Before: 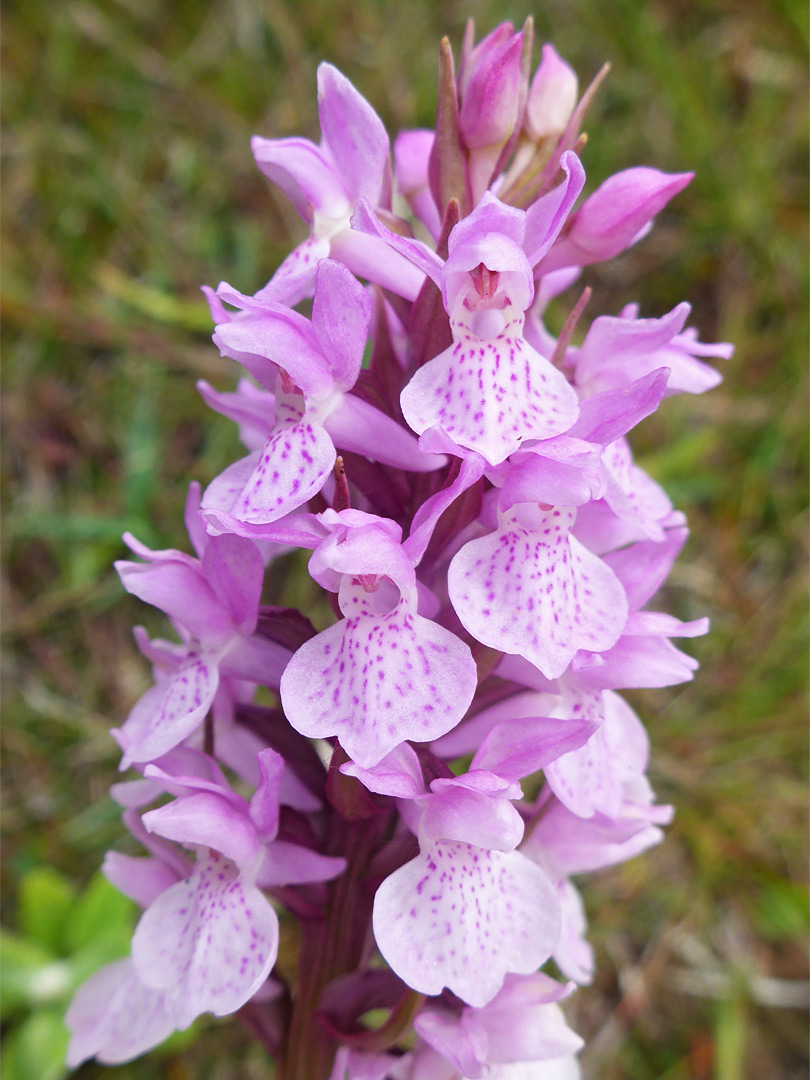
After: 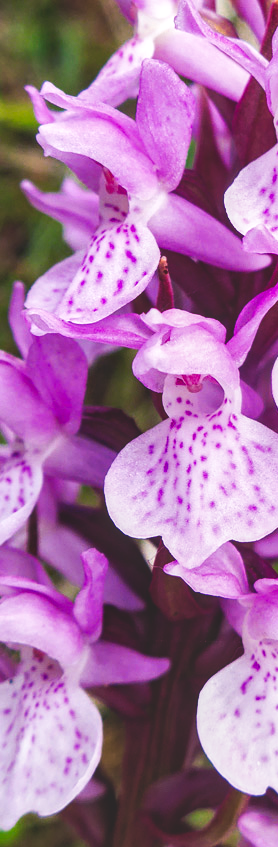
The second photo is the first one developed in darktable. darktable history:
tone curve: curves: ch0 [(0, 0) (0.003, 0.147) (0.011, 0.147) (0.025, 0.147) (0.044, 0.147) (0.069, 0.147) (0.1, 0.15) (0.136, 0.158) (0.177, 0.174) (0.224, 0.198) (0.277, 0.241) (0.335, 0.292) (0.399, 0.361) (0.468, 0.452) (0.543, 0.568) (0.623, 0.679) (0.709, 0.793) (0.801, 0.886) (0.898, 0.966) (1, 1)], preserve colors none
local contrast: on, module defaults
crop and rotate: left 21.805%, top 18.566%, right 43.792%, bottom 3.006%
color zones: curves: ch0 [(0, 0.465) (0.092, 0.596) (0.289, 0.464) (0.429, 0.453) (0.571, 0.464) (0.714, 0.455) (0.857, 0.462) (1, 0.465)]
